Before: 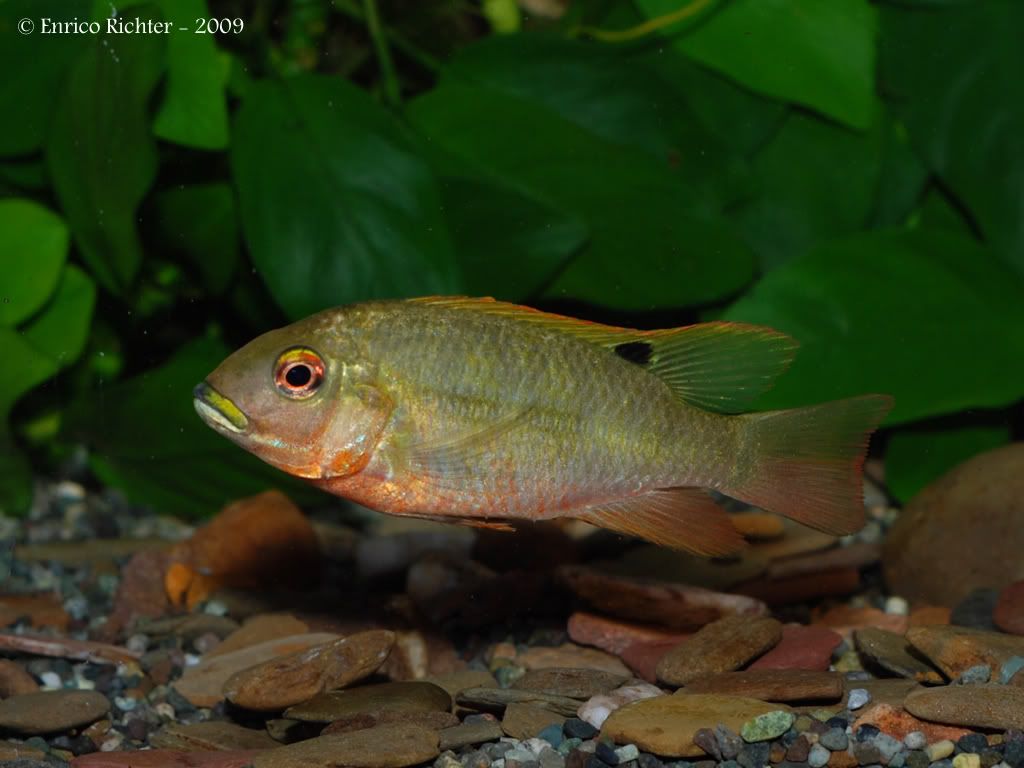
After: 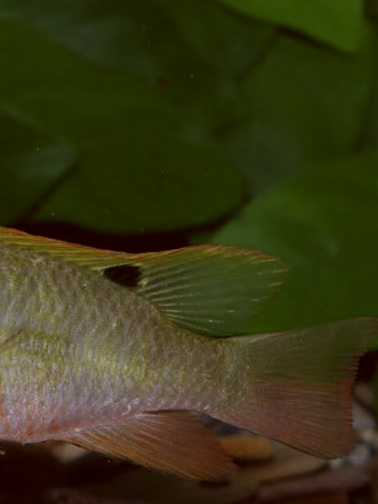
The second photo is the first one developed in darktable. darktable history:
crop and rotate: left 49.936%, top 10.094%, right 13.136%, bottom 24.256%
white balance: red 0.871, blue 1.249
color correction: highlights a* 10.21, highlights b* 9.79, shadows a* 8.61, shadows b* 7.88, saturation 0.8
